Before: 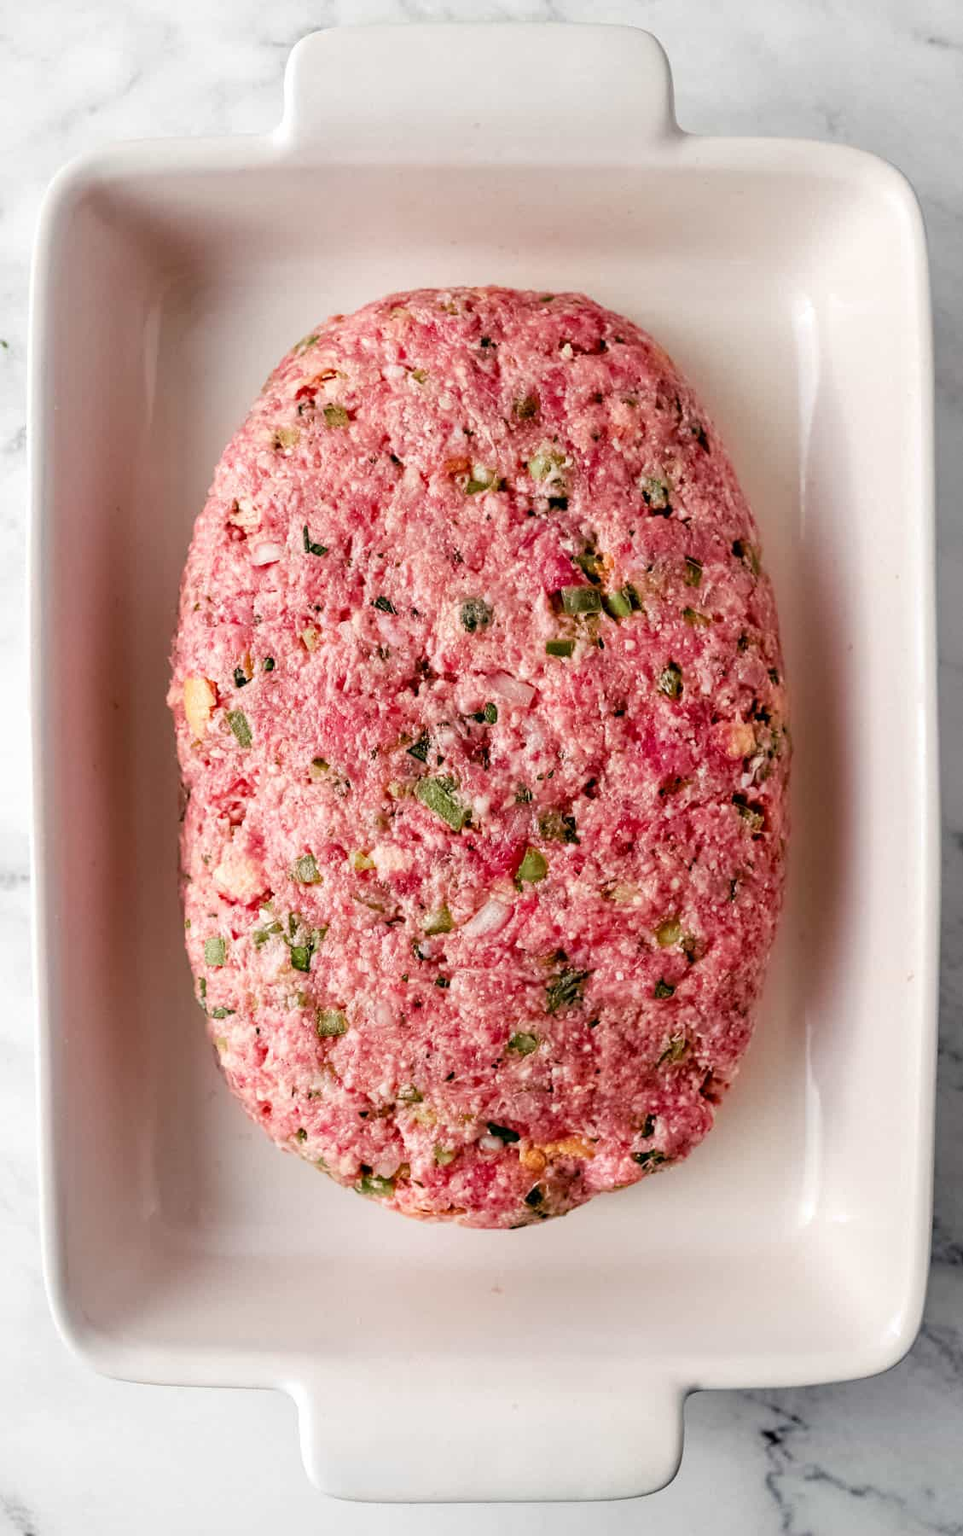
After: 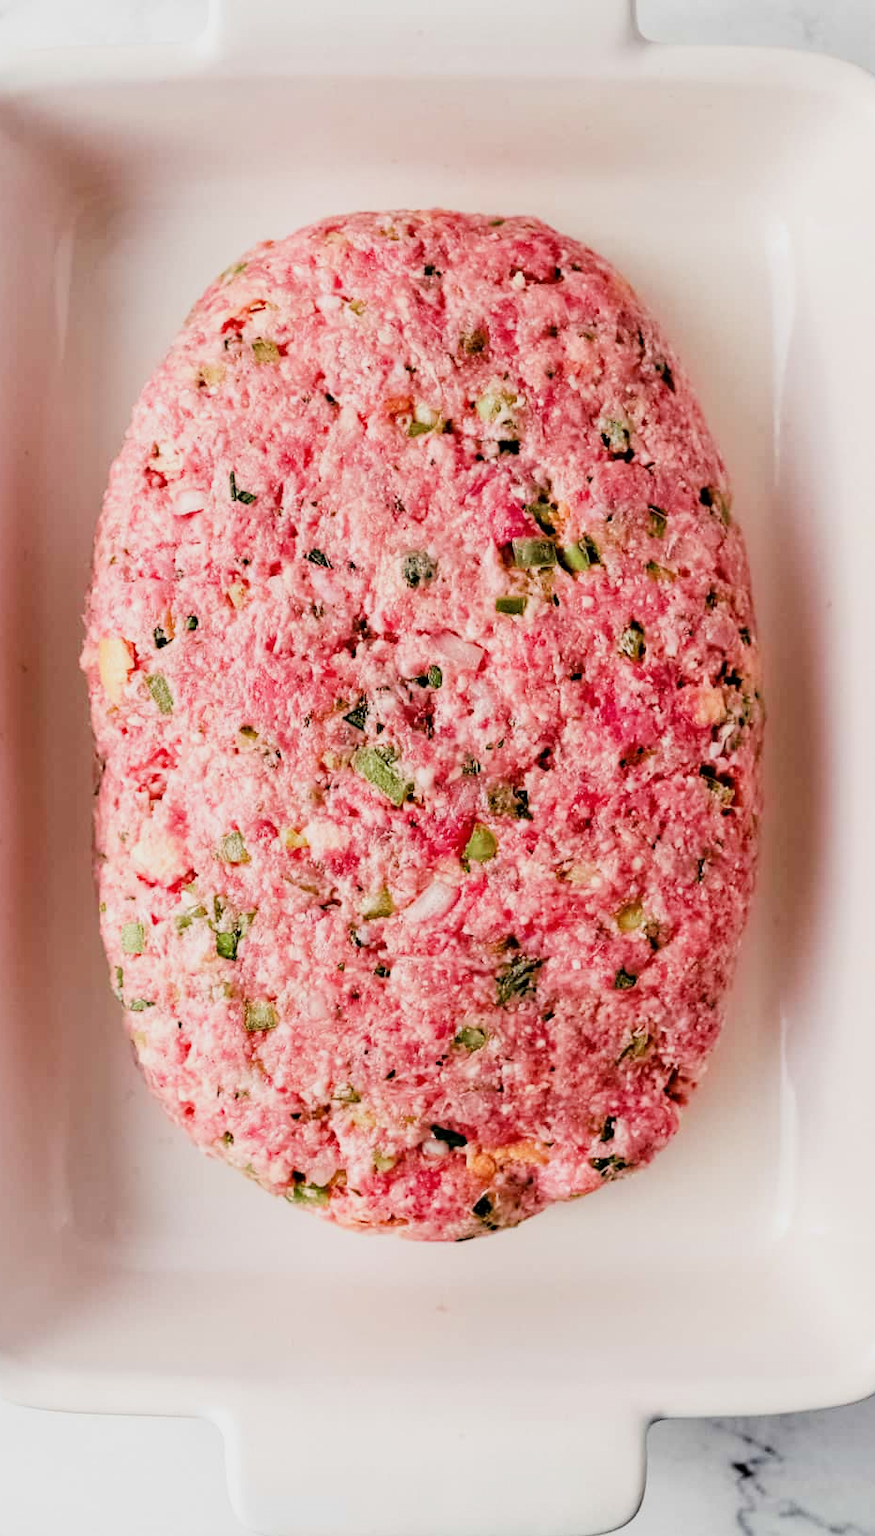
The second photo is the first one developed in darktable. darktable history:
exposure: black level correction 0, exposure 0.704 EV, compensate highlight preservation false
filmic rgb: black relative exposure -7.65 EV, white relative exposure 4.56 EV, hardness 3.61
crop: left 9.779%, top 6.23%, right 7.2%, bottom 2.437%
